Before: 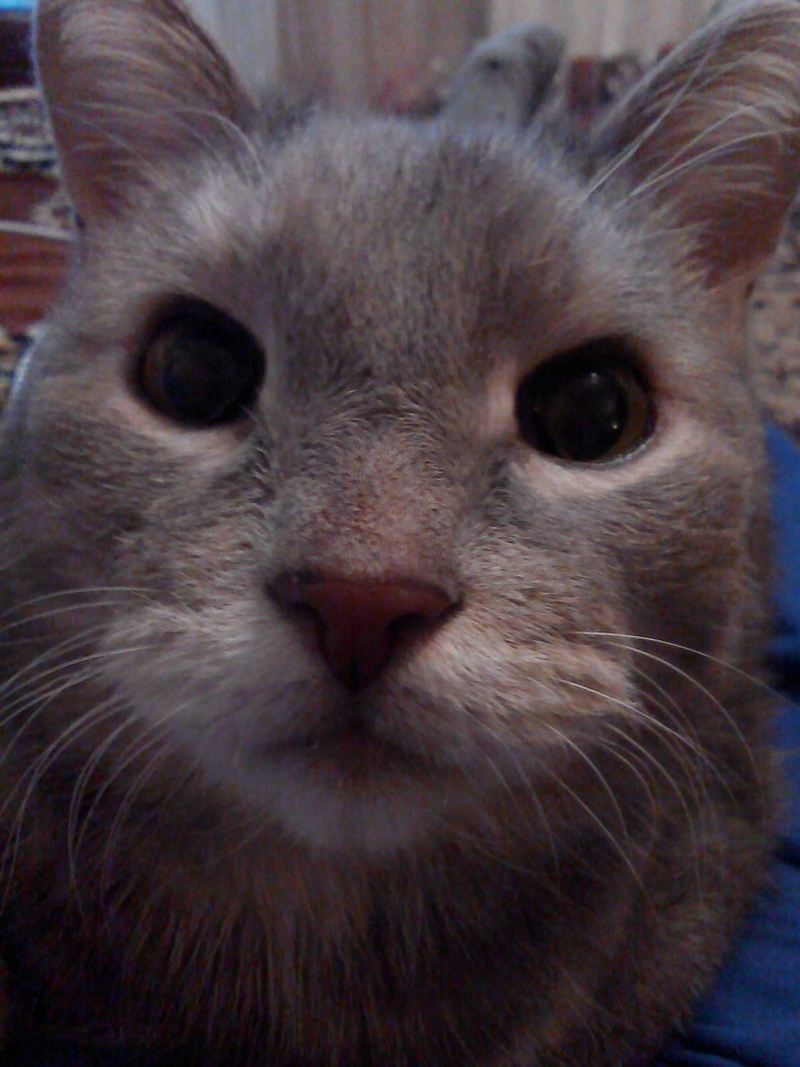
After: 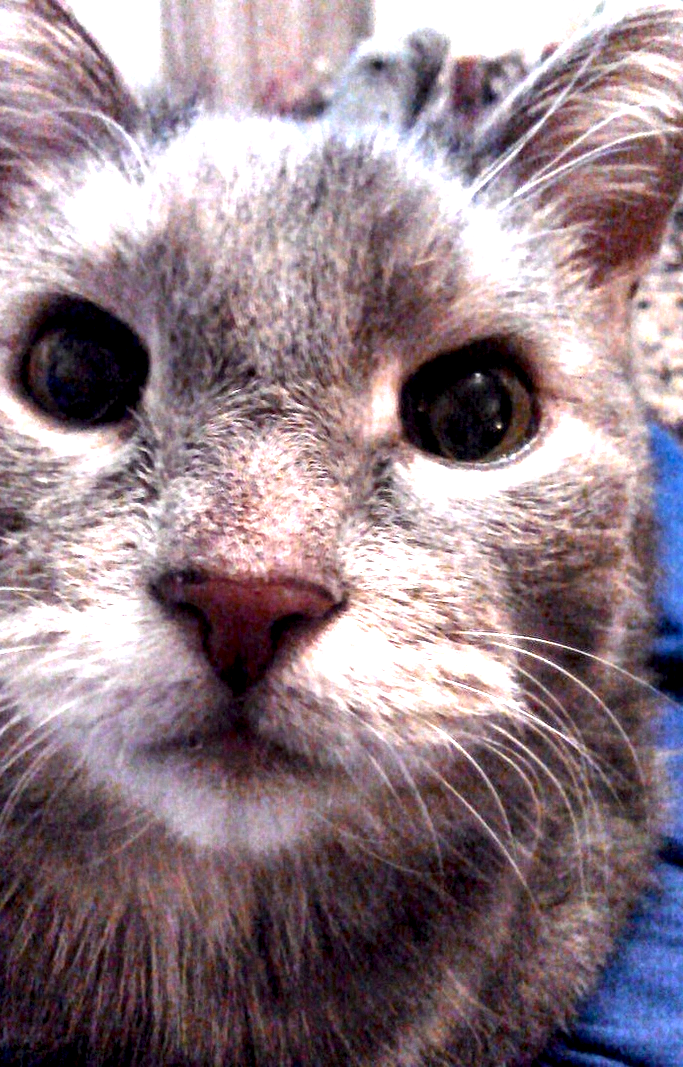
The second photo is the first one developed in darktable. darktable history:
exposure: exposure 2.2 EV, compensate highlight preservation false
crop and rotate: left 14.623%
local contrast: detail 203%
